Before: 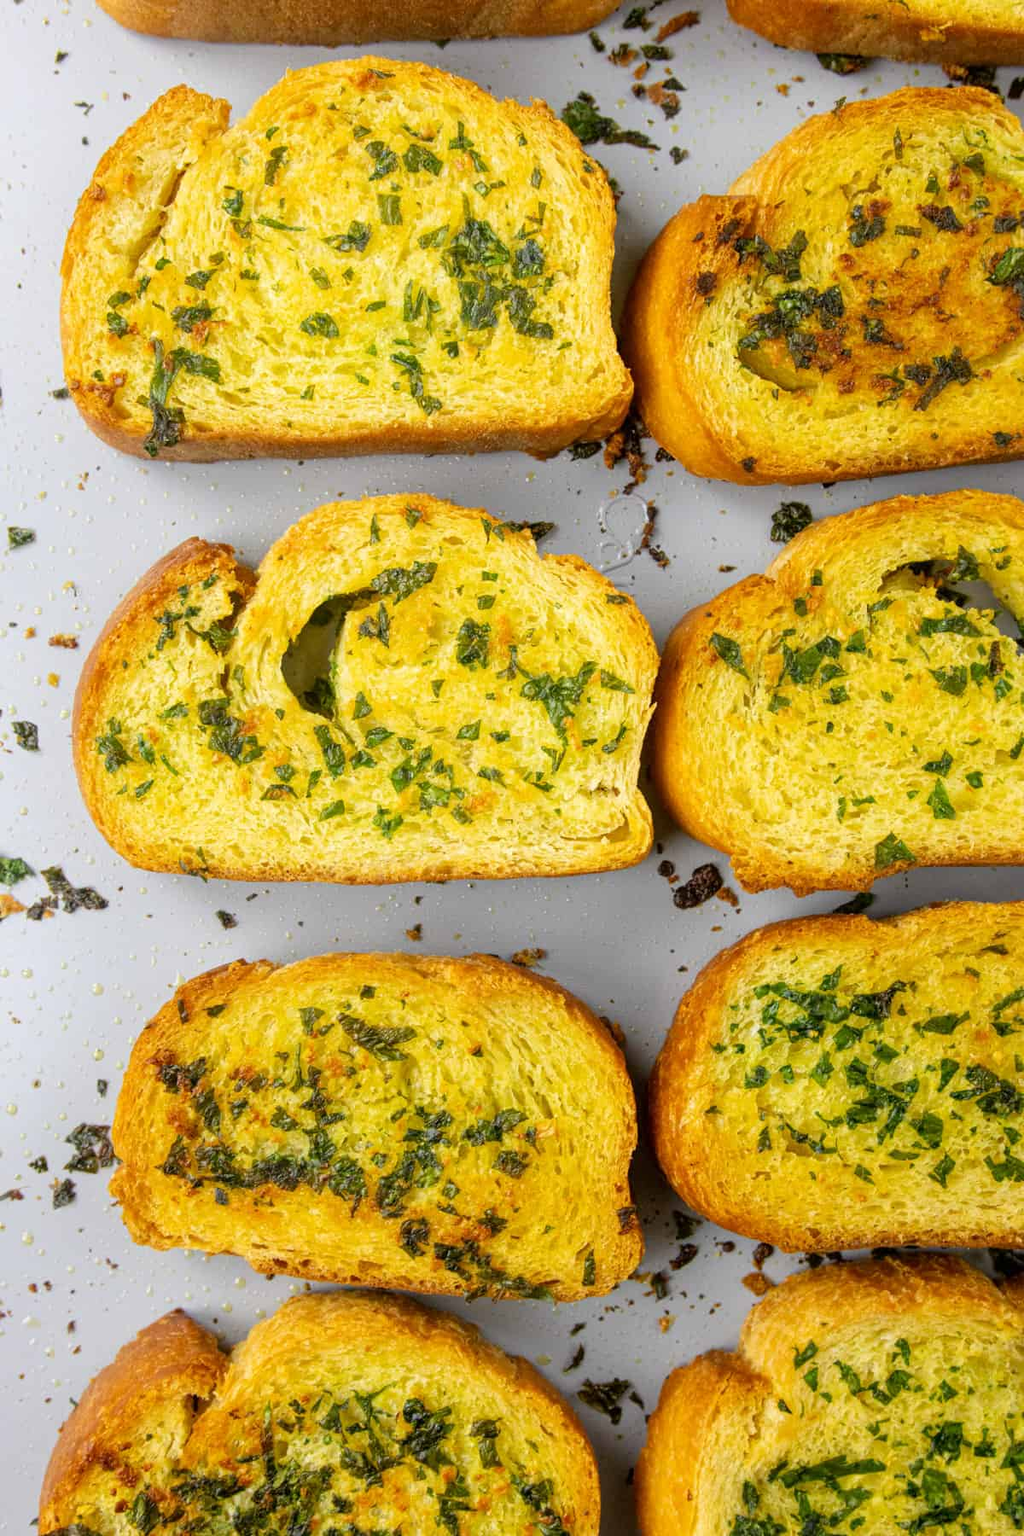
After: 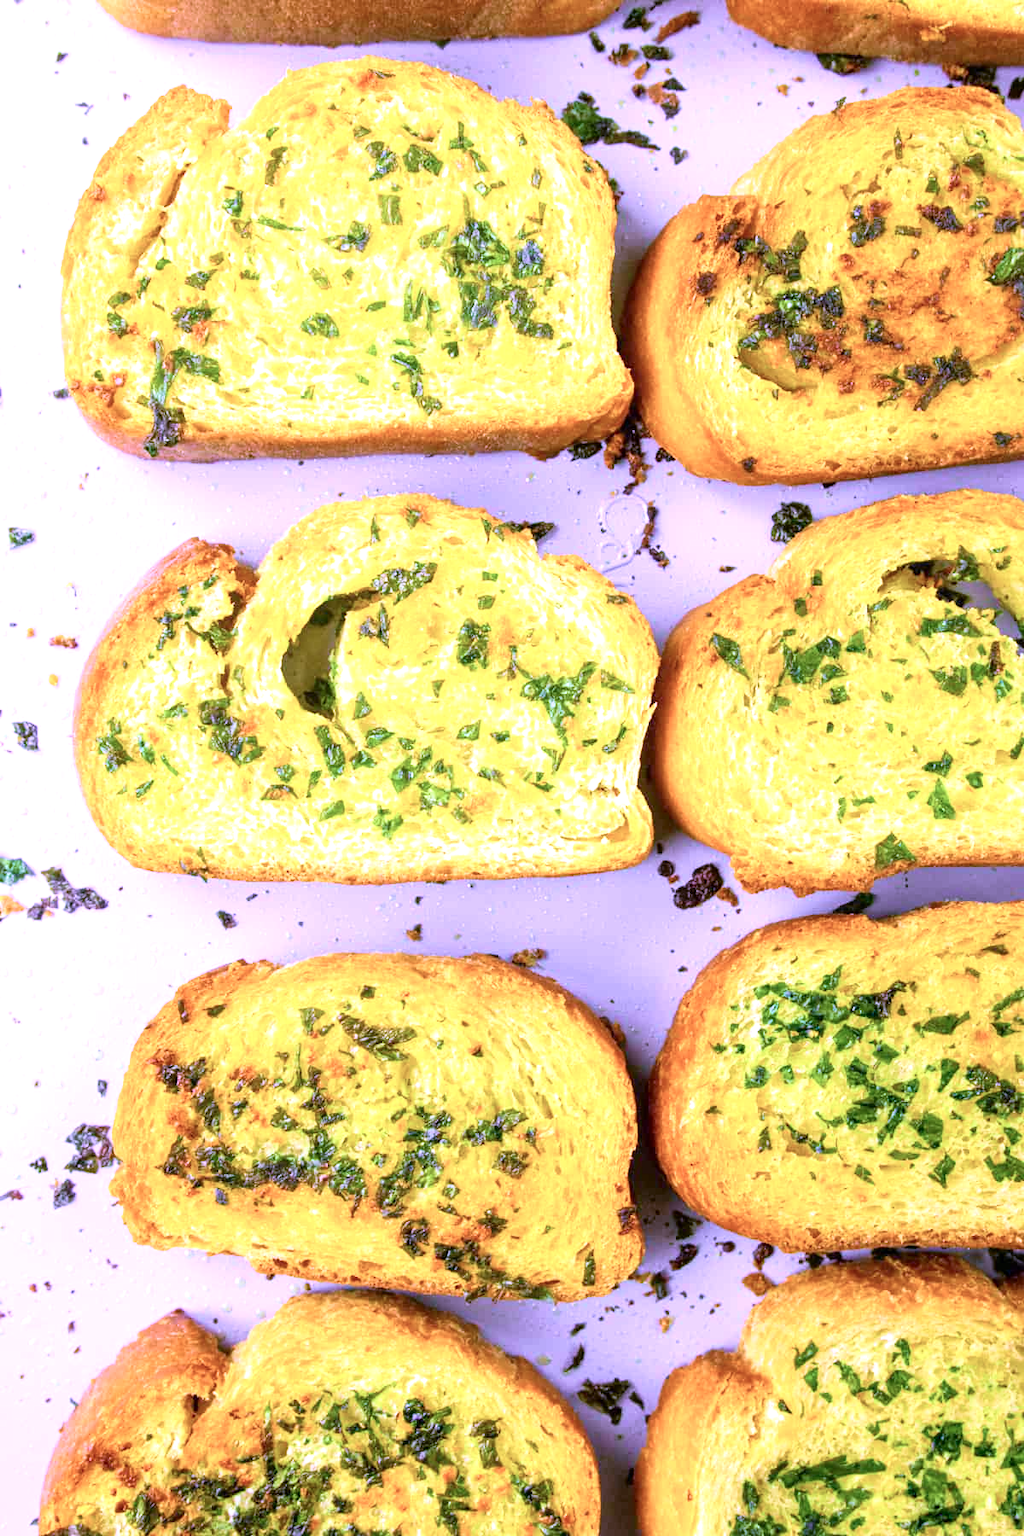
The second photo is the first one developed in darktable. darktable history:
color balance: input saturation 80.07%
white balance: red 0.98, blue 1.61
velvia: on, module defaults
exposure: exposure 0.64 EV, compensate highlight preservation false
tone curve: curves: ch0 [(0, 0) (0.051, 0.047) (0.102, 0.099) (0.232, 0.249) (0.462, 0.501) (0.698, 0.761) (0.908, 0.946) (1, 1)]; ch1 [(0, 0) (0.339, 0.298) (0.402, 0.363) (0.453, 0.413) (0.485, 0.469) (0.494, 0.493) (0.504, 0.501) (0.525, 0.533) (0.563, 0.591) (0.597, 0.631) (1, 1)]; ch2 [(0, 0) (0.48, 0.48) (0.504, 0.5) (0.539, 0.554) (0.59, 0.628) (0.642, 0.682) (0.824, 0.815) (1, 1)], color space Lab, independent channels, preserve colors none
